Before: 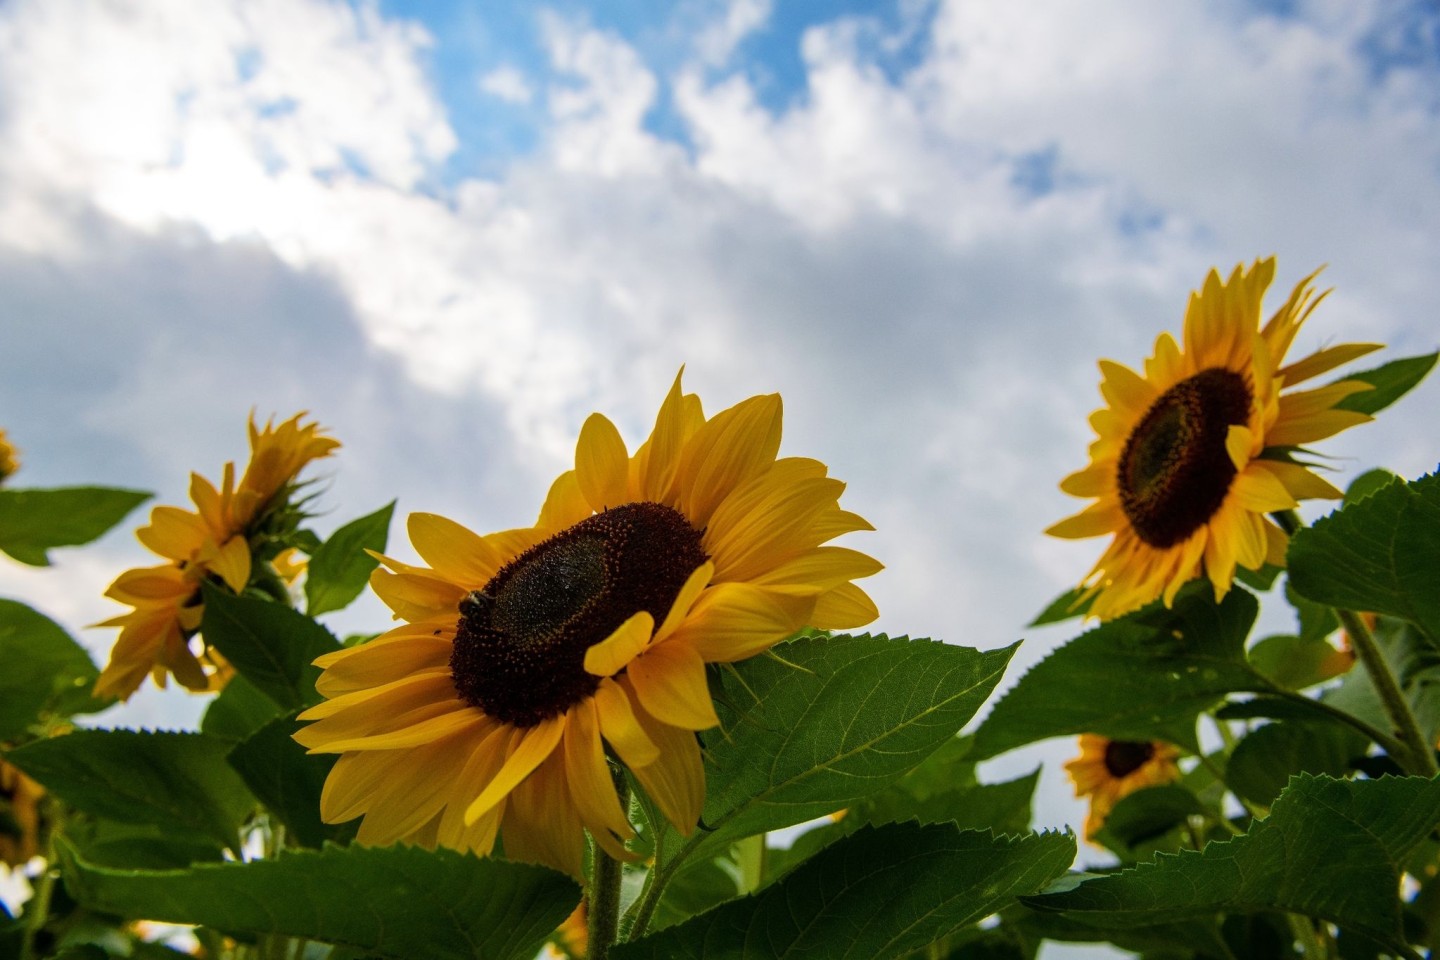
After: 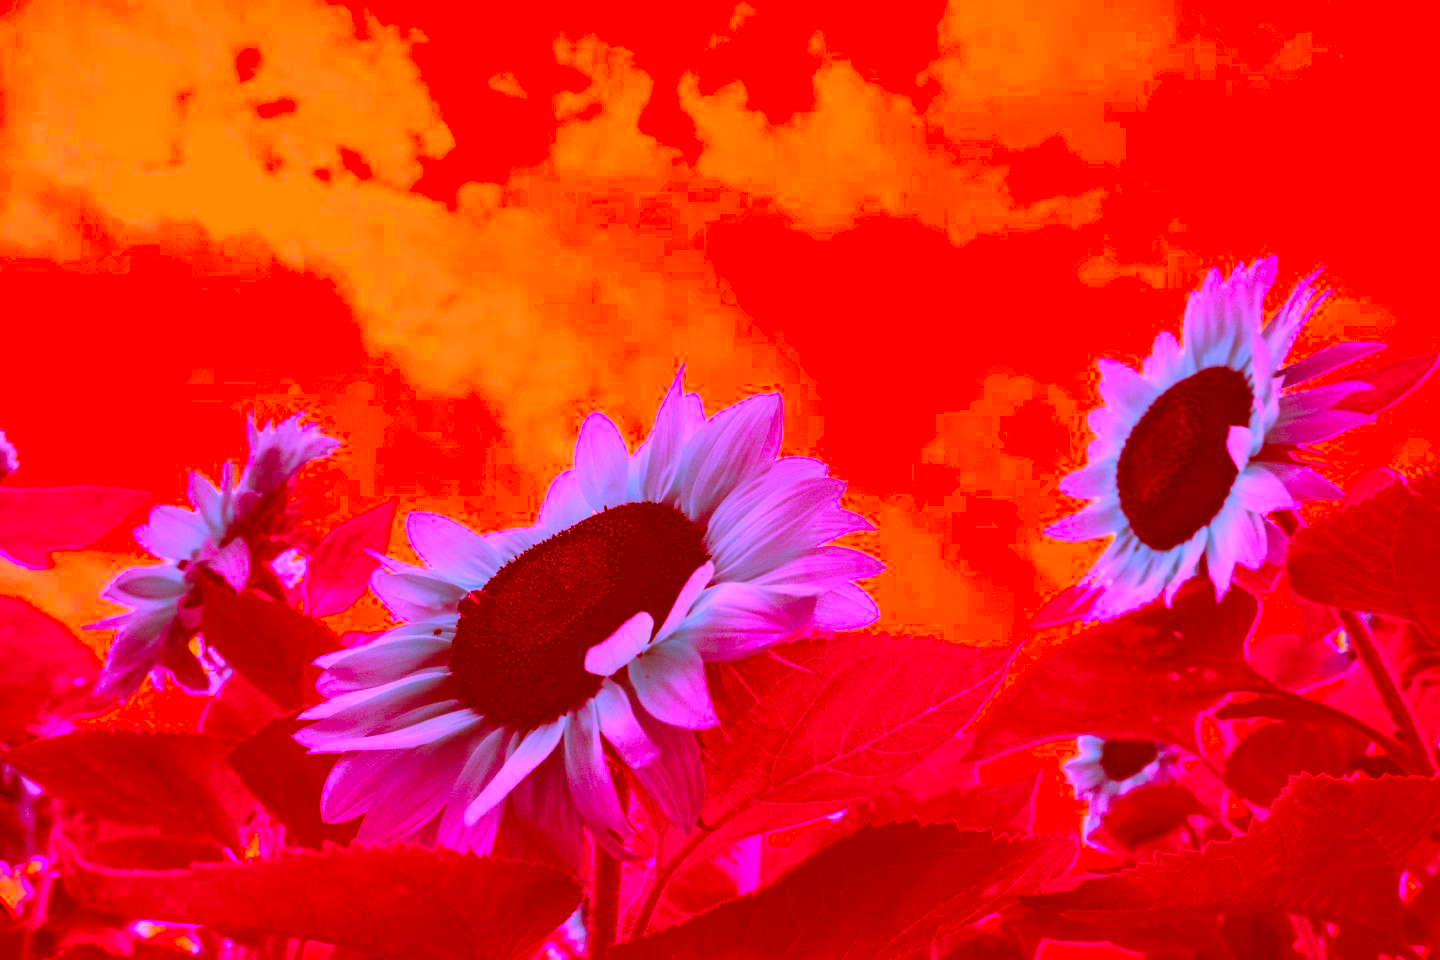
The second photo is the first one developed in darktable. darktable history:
tone curve: curves: ch0 [(0, 0) (0.003, 0.04) (0.011, 0.053) (0.025, 0.077) (0.044, 0.104) (0.069, 0.127) (0.1, 0.15) (0.136, 0.177) (0.177, 0.215) (0.224, 0.254) (0.277, 0.3) (0.335, 0.355) (0.399, 0.41) (0.468, 0.477) (0.543, 0.554) (0.623, 0.636) (0.709, 0.72) (0.801, 0.804) (0.898, 0.892) (1, 1)], preserve colors none
color correction: highlights a* -39.68, highlights b* -40, shadows a* -40, shadows b* -40, saturation -3
tone equalizer: -8 EV -0.417 EV, -7 EV -0.389 EV, -6 EV -0.333 EV, -5 EV -0.222 EV, -3 EV 0.222 EV, -2 EV 0.333 EV, -1 EV 0.389 EV, +0 EV 0.417 EV, edges refinement/feathering 500, mask exposure compensation -1.57 EV, preserve details no
contrast brightness saturation: contrast 0.15, brightness 0.05
